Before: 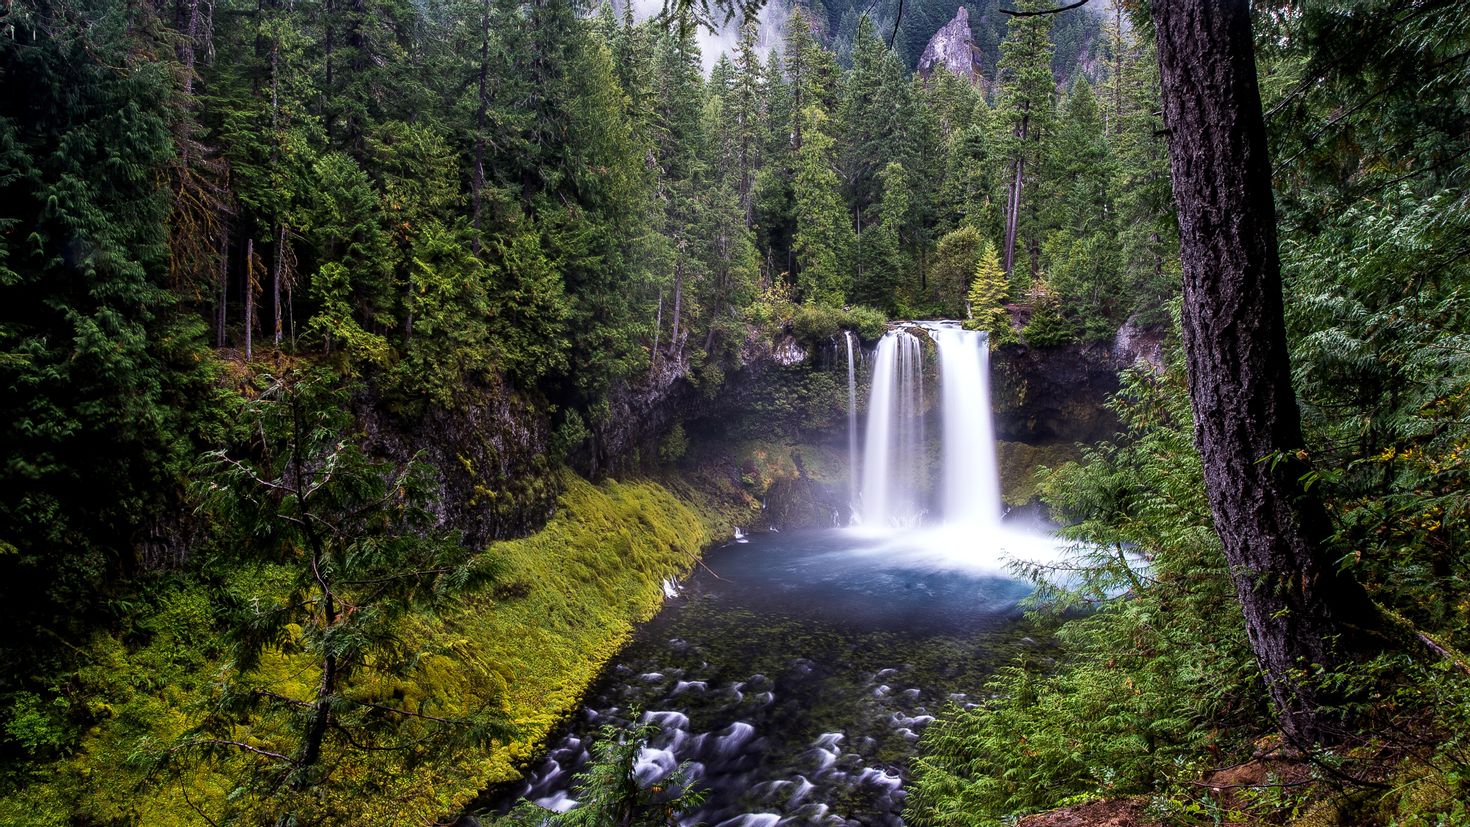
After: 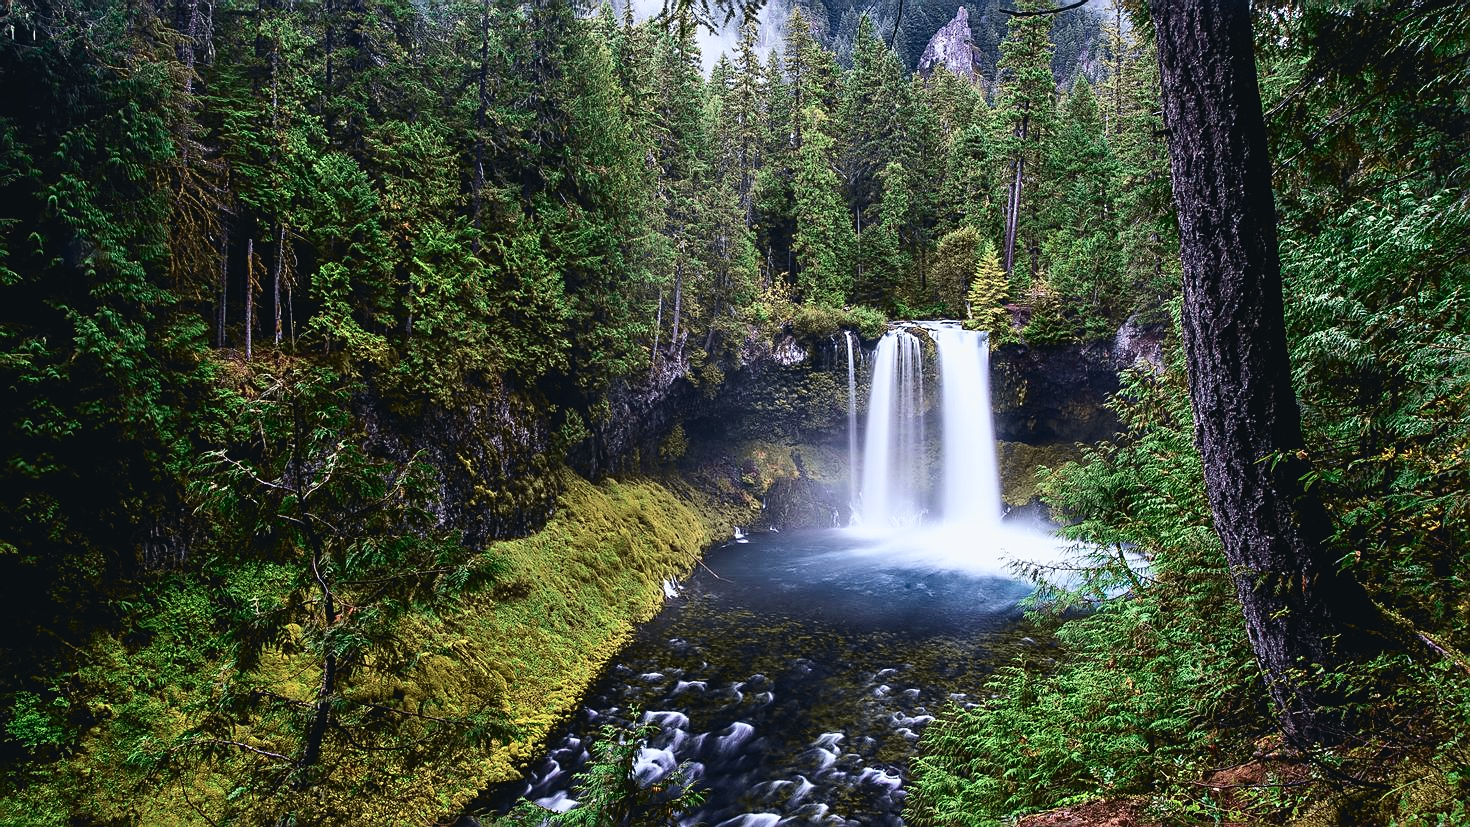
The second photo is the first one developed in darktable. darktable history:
sharpen: on, module defaults
tone curve: curves: ch0 [(0, 0.039) (0.104, 0.103) (0.273, 0.267) (0.448, 0.487) (0.704, 0.761) (0.886, 0.922) (0.994, 0.971)]; ch1 [(0, 0) (0.335, 0.298) (0.446, 0.413) (0.485, 0.487) (0.515, 0.503) (0.566, 0.563) (0.641, 0.655) (1, 1)]; ch2 [(0, 0) (0.314, 0.301) (0.421, 0.411) (0.502, 0.494) (0.528, 0.54) (0.557, 0.559) (0.612, 0.605) (0.722, 0.686) (1, 1)], color space Lab, independent channels, preserve colors none
